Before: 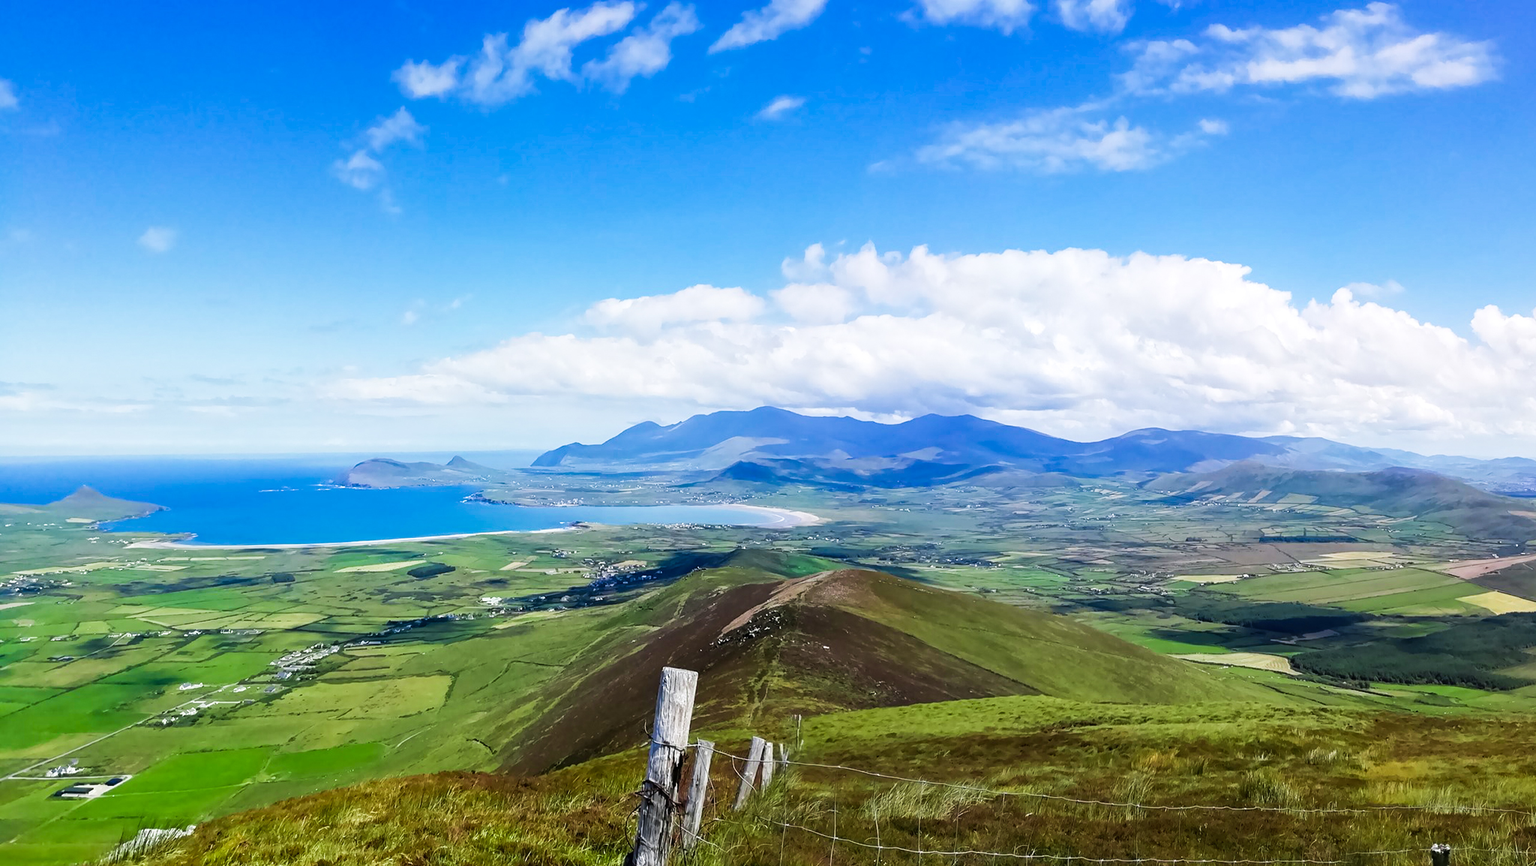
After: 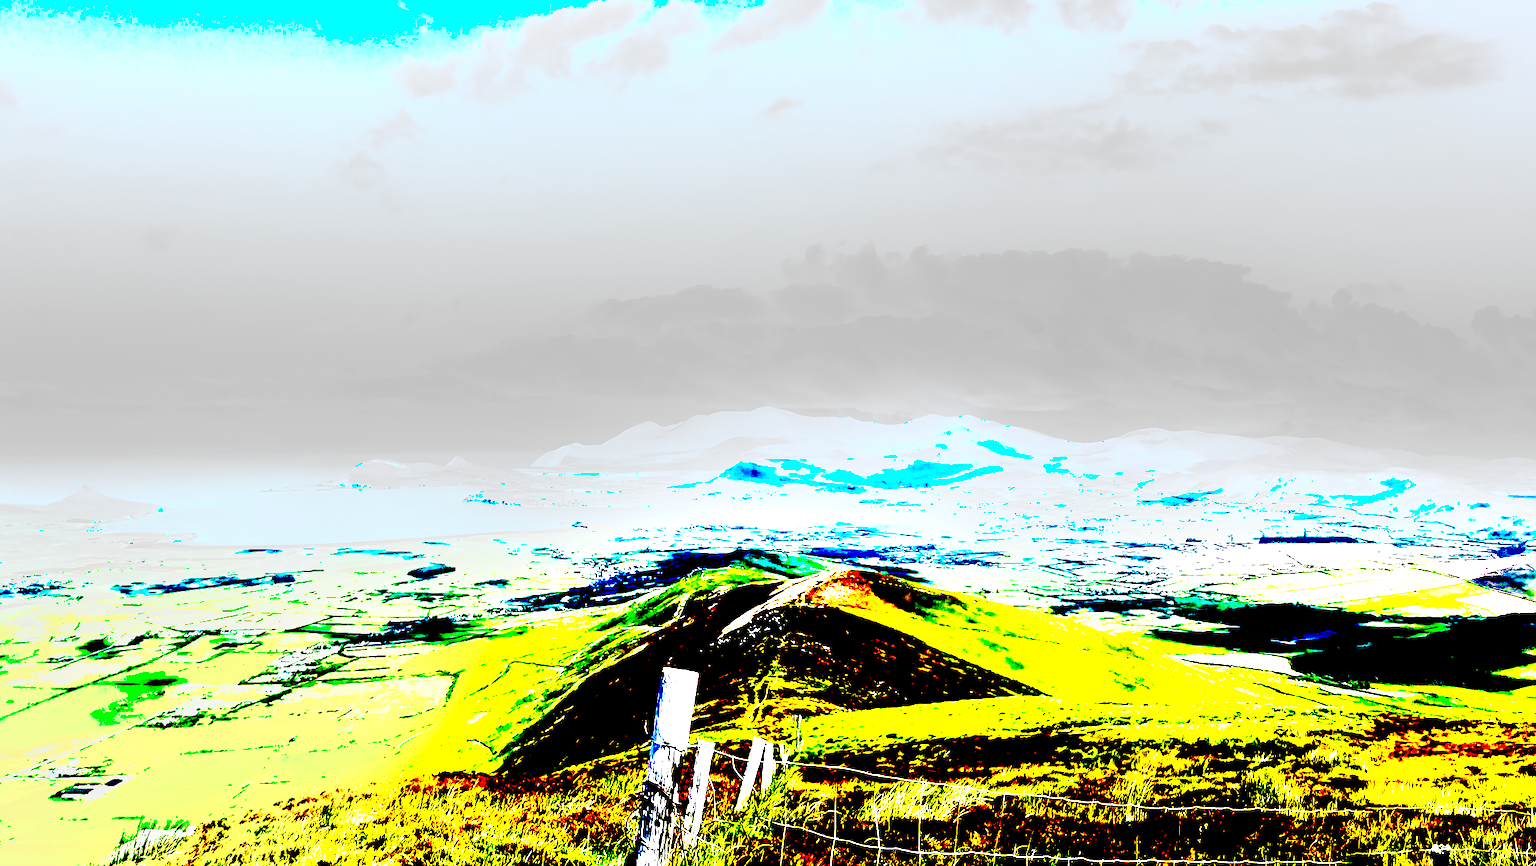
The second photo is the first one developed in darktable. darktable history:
exposure: black level correction 0.099, exposure 2.906 EV, compensate highlight preservation false
shadows and highlights: low approximation 0.01, soften with gaussian
tone equalizer: -8 EV -0.433 EV, -7 EV -0.398 EV, -6 EV -0.352 EV, -5 EV -0.207 EV, -3 EV 0.237 EV, -2 EV 0.314 EV, -1 EV 0.379 EV, +0 EV 0.402 EV
base curve: curves: ch0 [(0, 0) (0.557, 0.834) (1, 1)], preserve colors none
